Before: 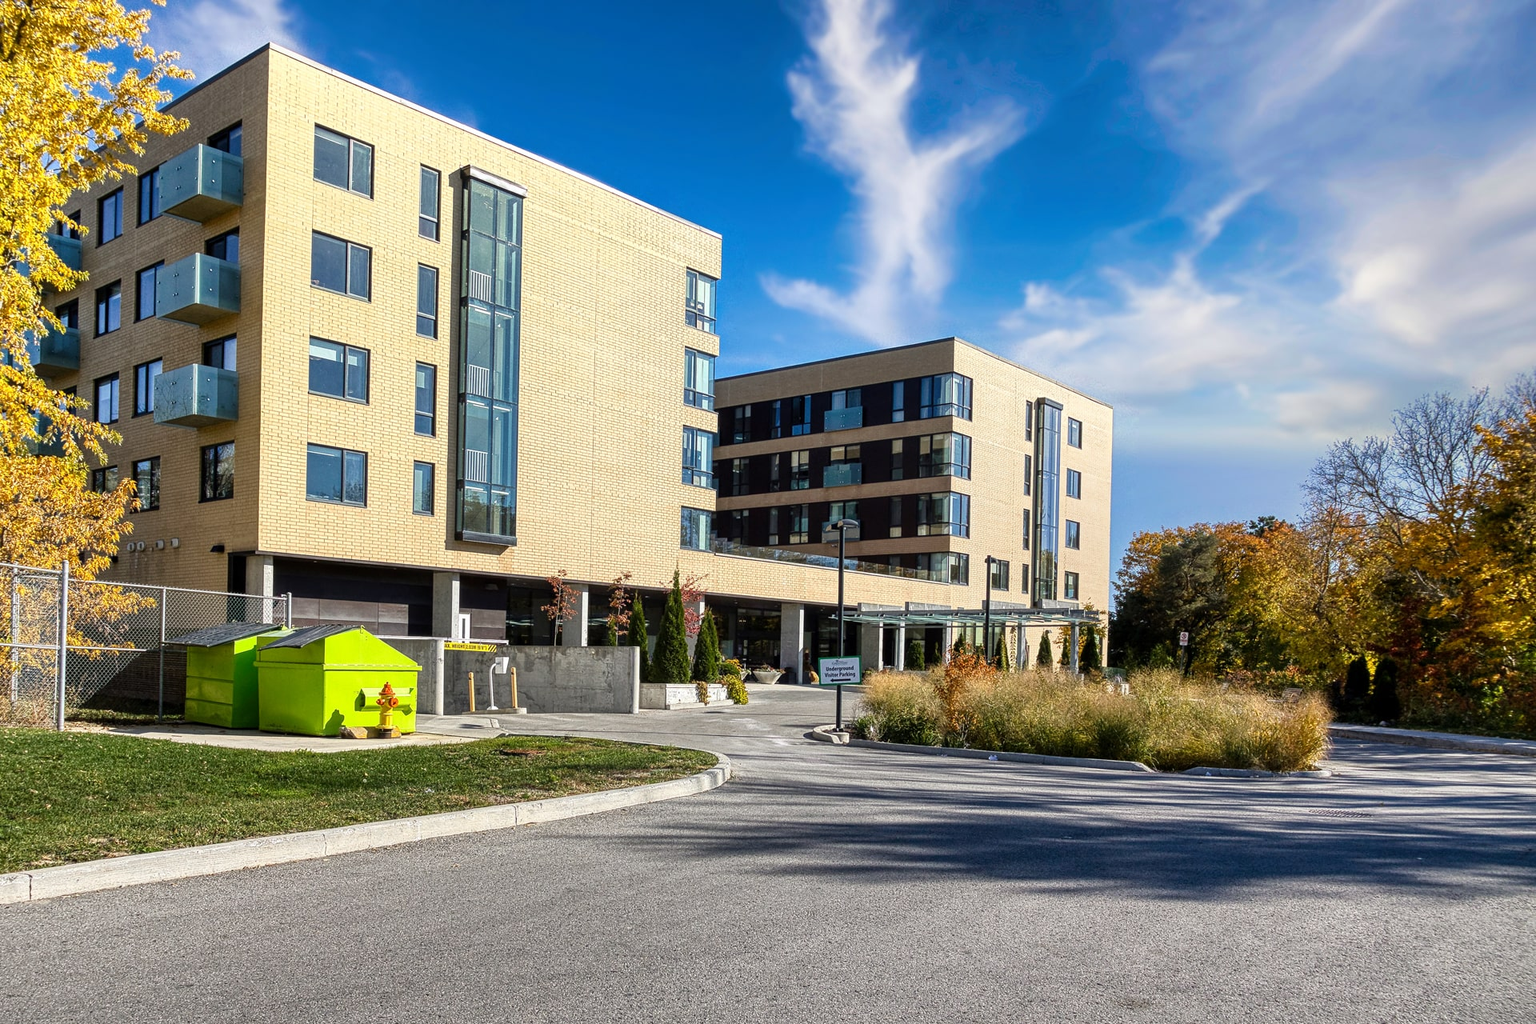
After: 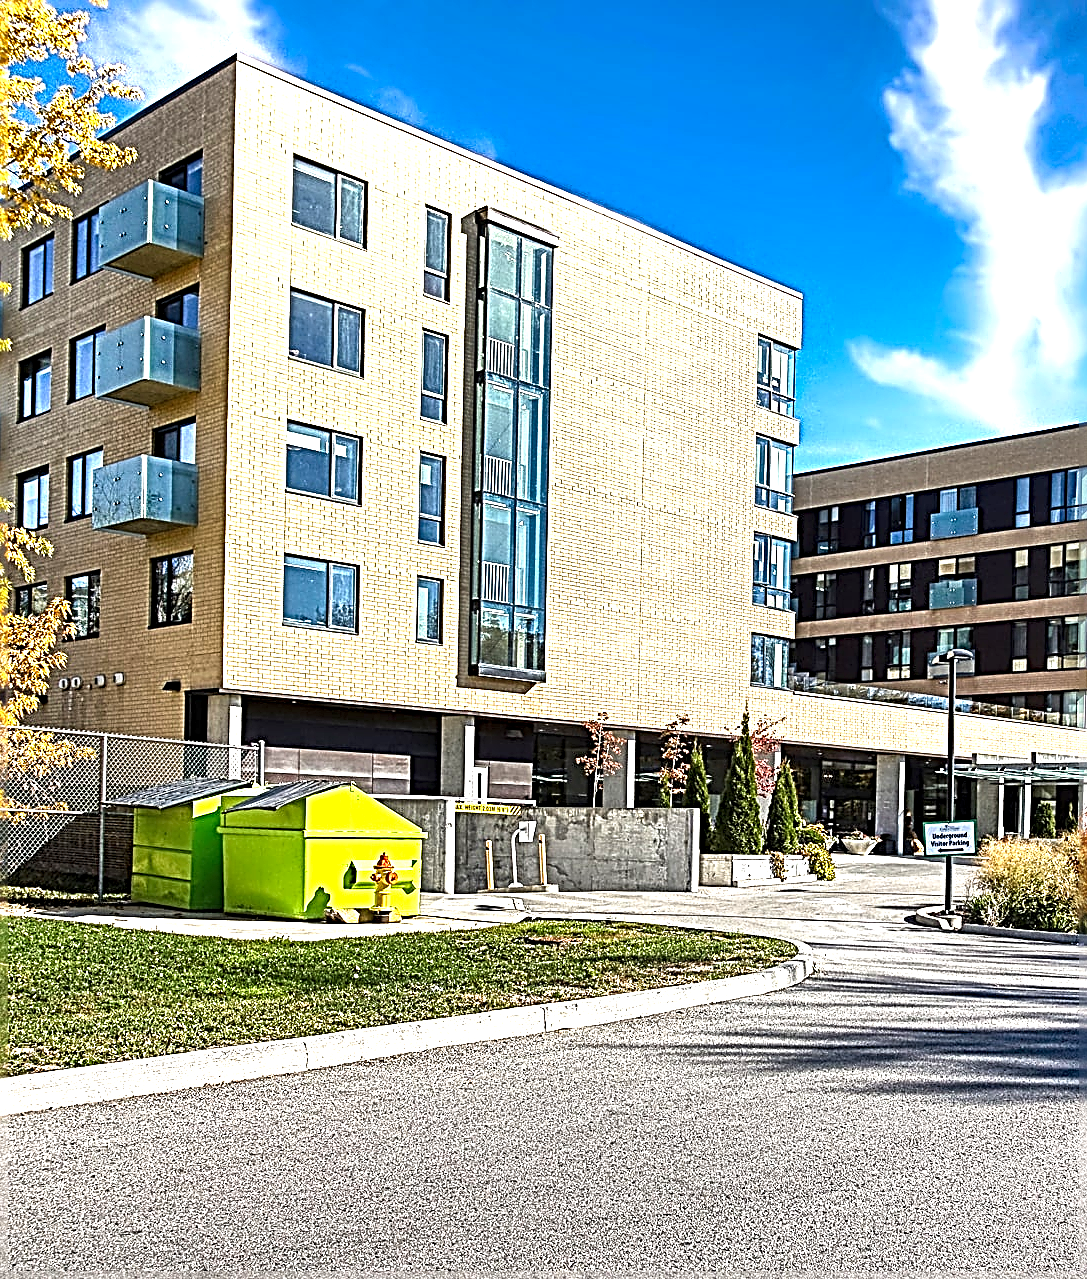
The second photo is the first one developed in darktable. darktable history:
shadows and highlights: shadows 29.47, highlights -30.45, low approximation 0.01, soften with gaussian
crop: left 5.211%, right 38.169%
sharpen: radius 3.174, amount 1.744
exposure: black level correction 0, exposure 1.105 EV, compensate highlight preservation false
